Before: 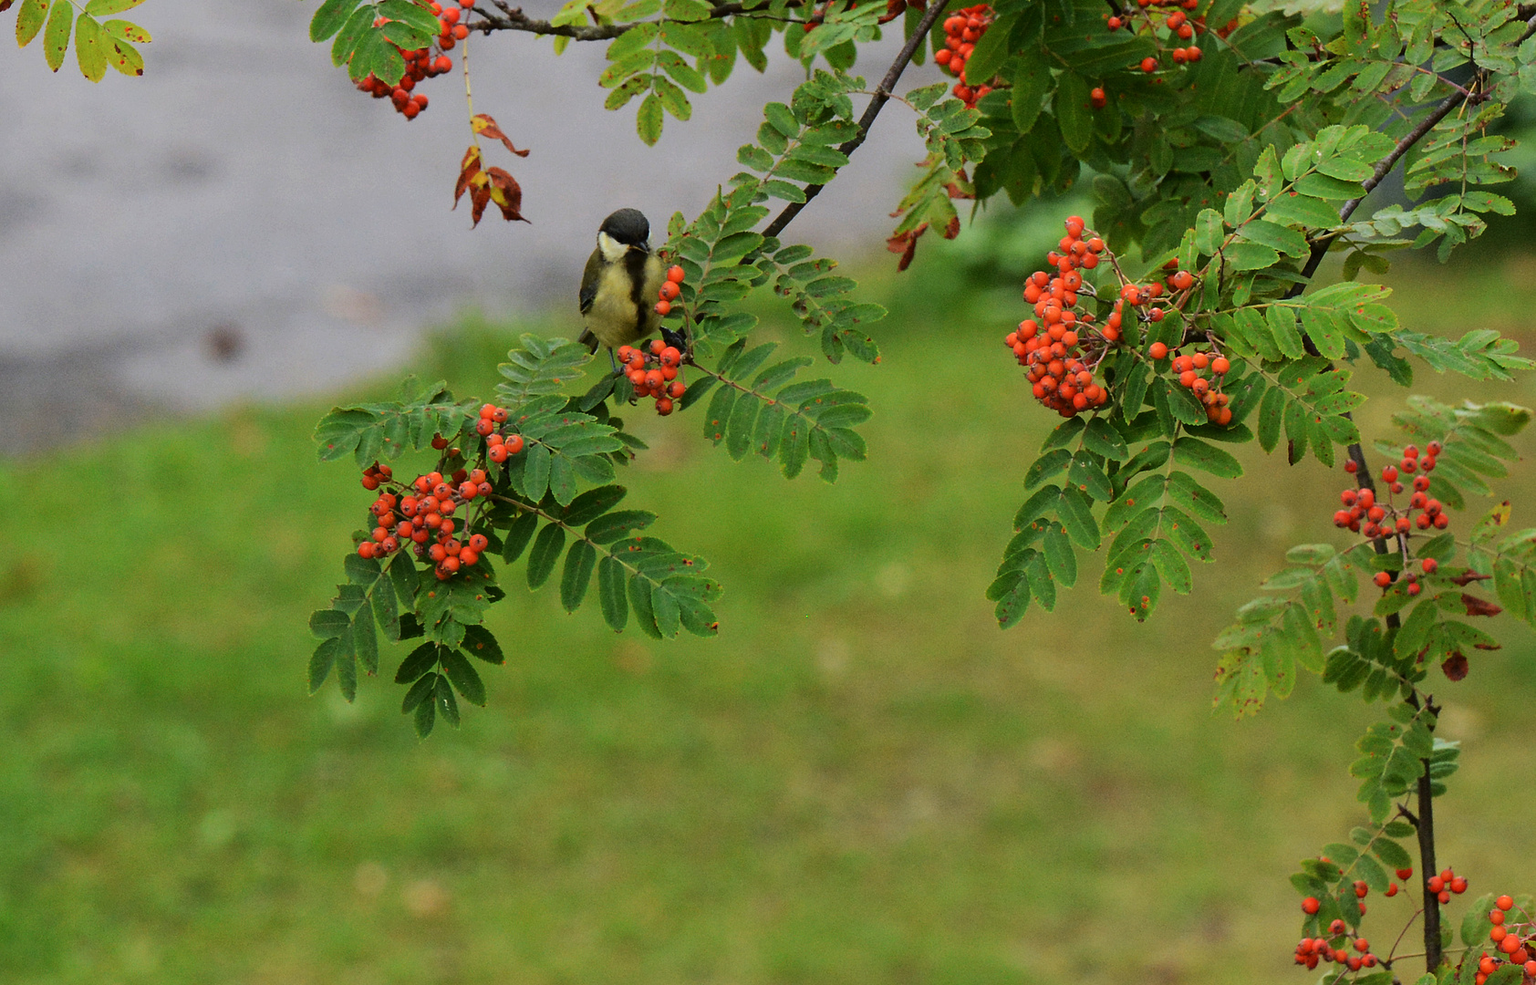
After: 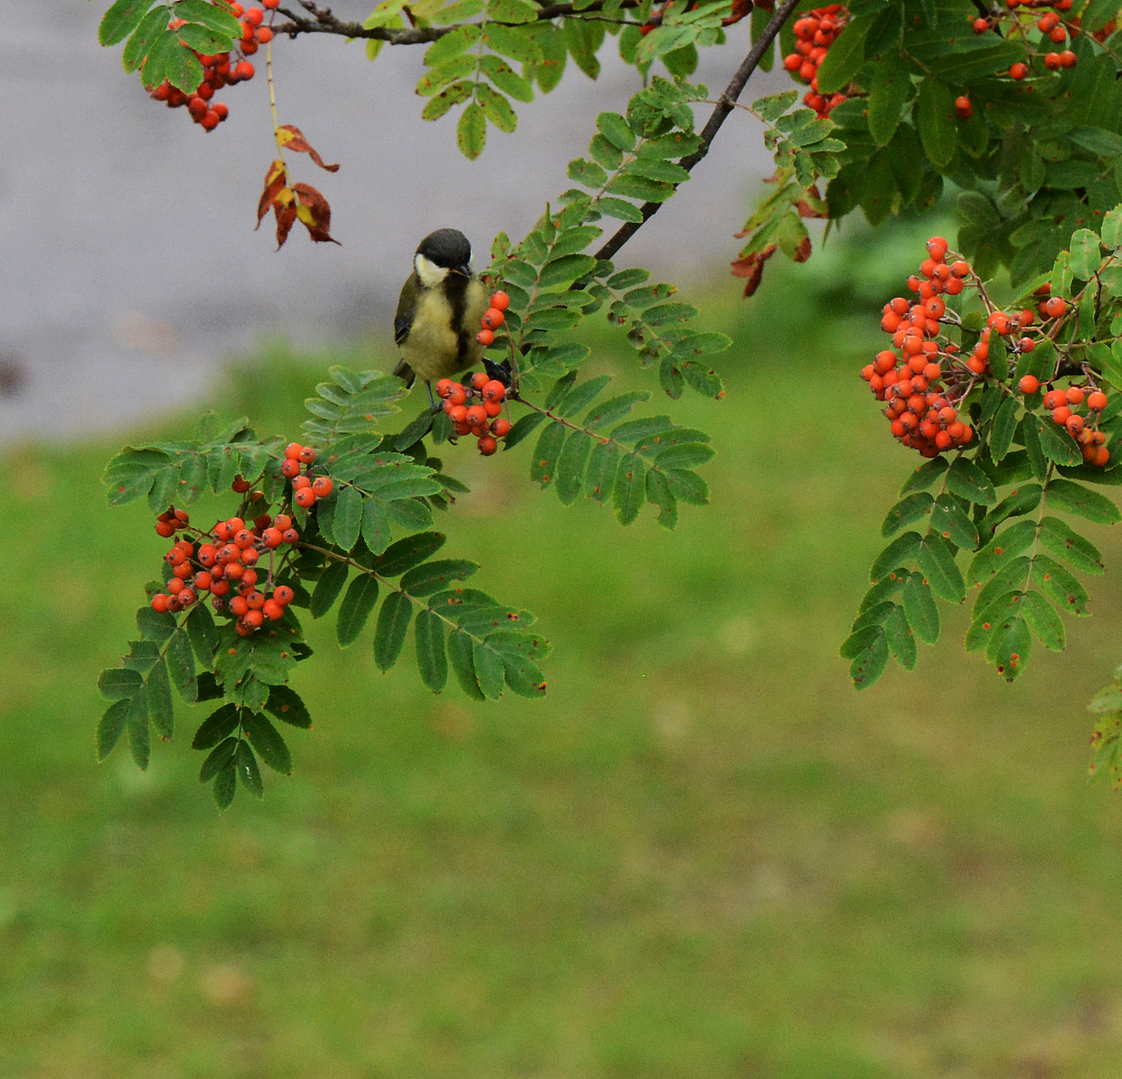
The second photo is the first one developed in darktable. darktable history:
crop and rotate: left 14.358%, right 18.991%
